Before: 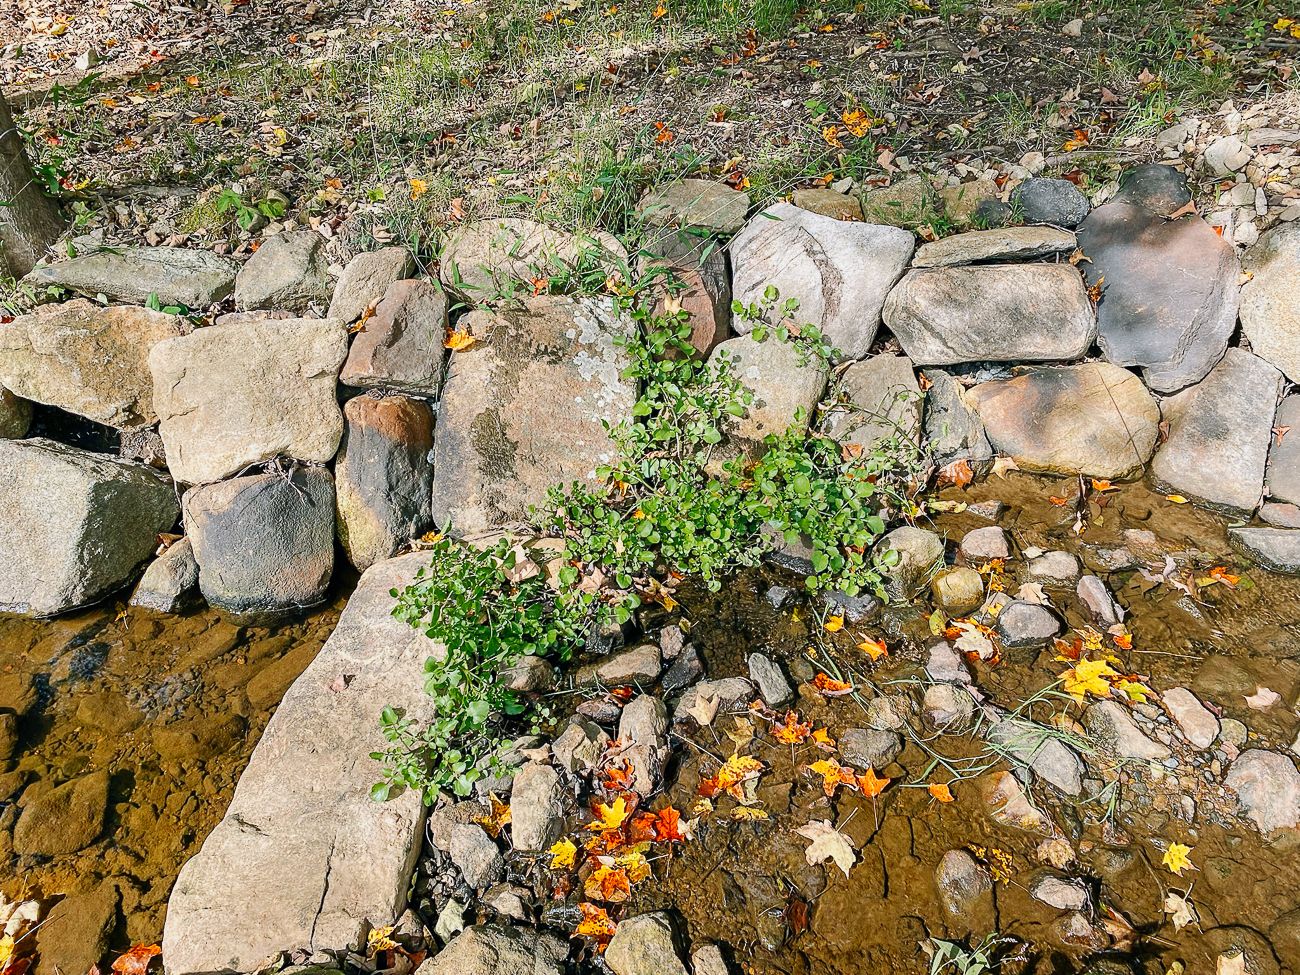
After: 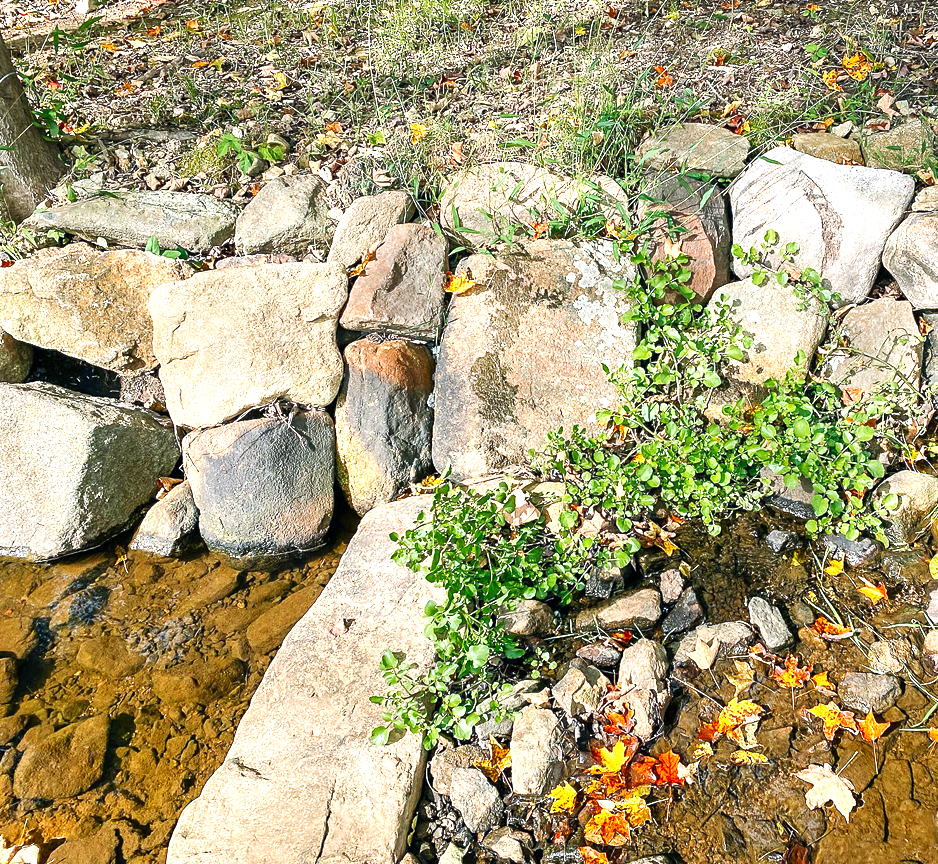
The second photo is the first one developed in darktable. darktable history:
exposure: black level correction 0, exposure 0.696 EV, compensate highlight preservation false
local contrast: mode bilateral grid, contrast 19, coarseness 49, detail 119%, midtone range 0.2
crop: top 5.762%, right 27.837%, bottom 5.56%
